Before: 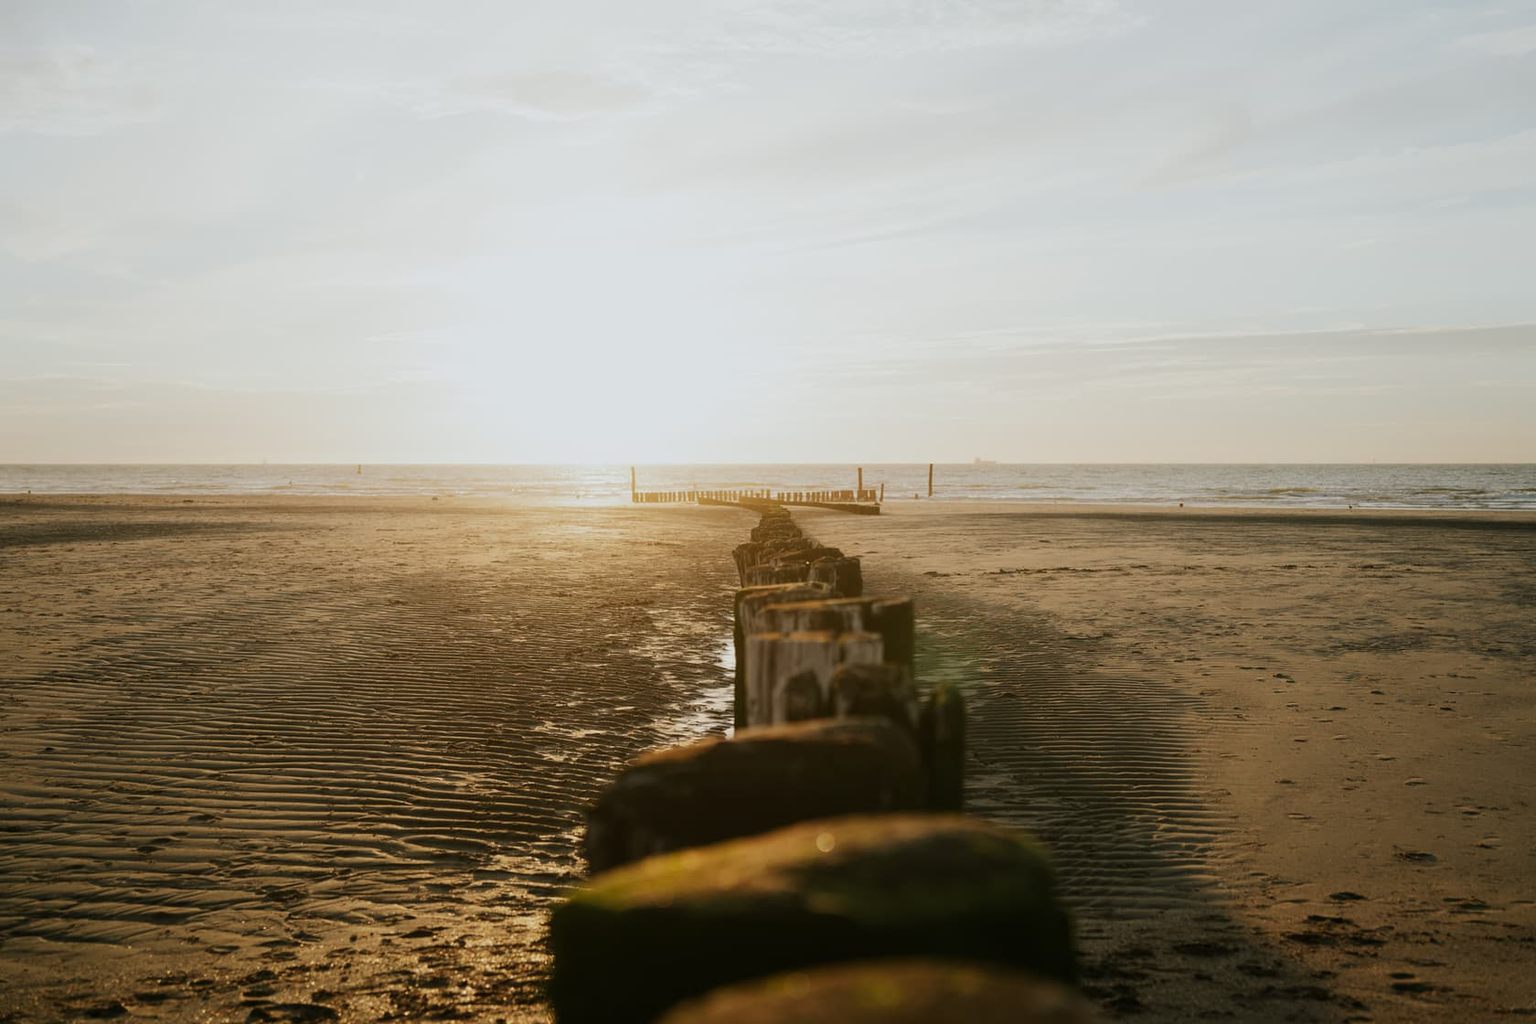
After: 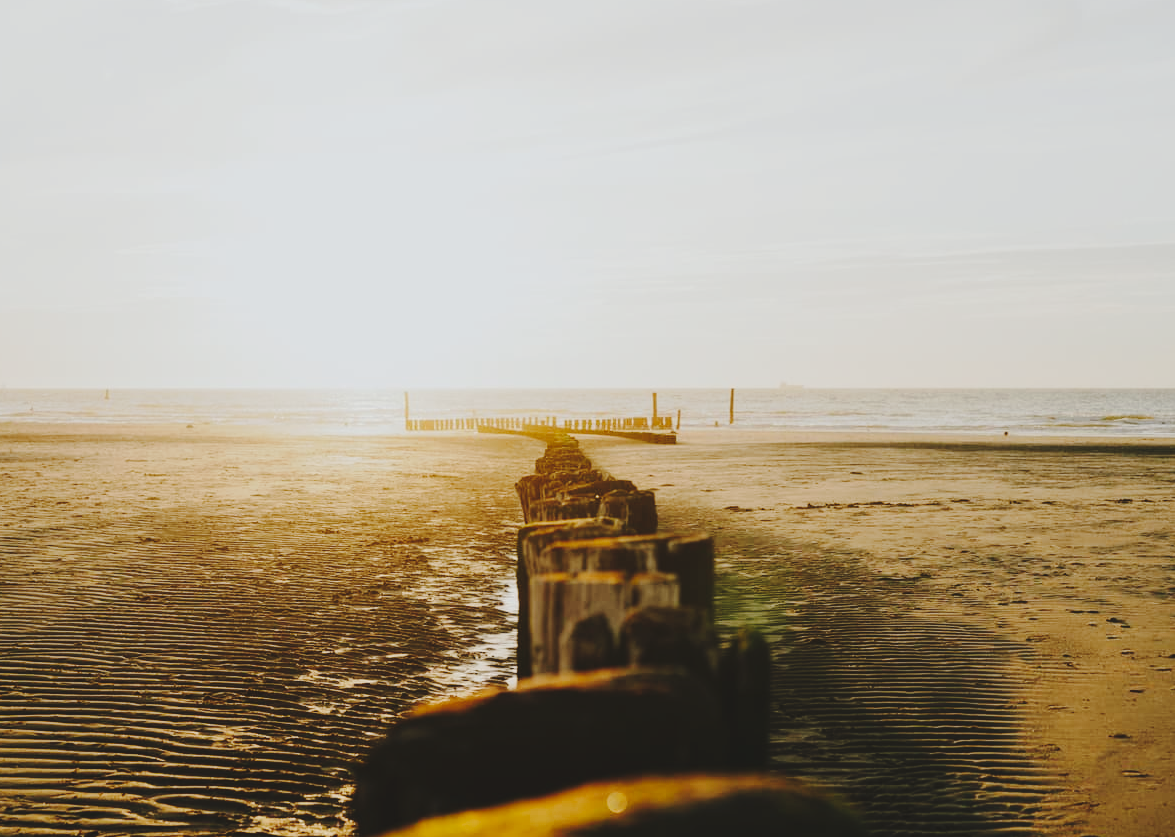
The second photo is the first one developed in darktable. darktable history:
crop and rotate: left 17.046%, top 10.659%, right 12.989%, bottom 14.553%
tone curve: curves: ch0 [(0, 0) (0.003, 0.079) (0.011, 0.083) (0.025, 0.088) (0.044, 0.095) (0.069, 0.106) (0.1, 0.115) (0.136, 0.127) (0.177, 0.152) (0.224, 0.198) (0.277, 0.263) (0.335, 0.371) (0.399, 0.483) (0.468, 0.582) (0.543, 0.664) (0.623, 0.726) (0.709, 0.793) (0.801, 0.842) (0.898, 0.896) (1, 1)], preserve colors none
